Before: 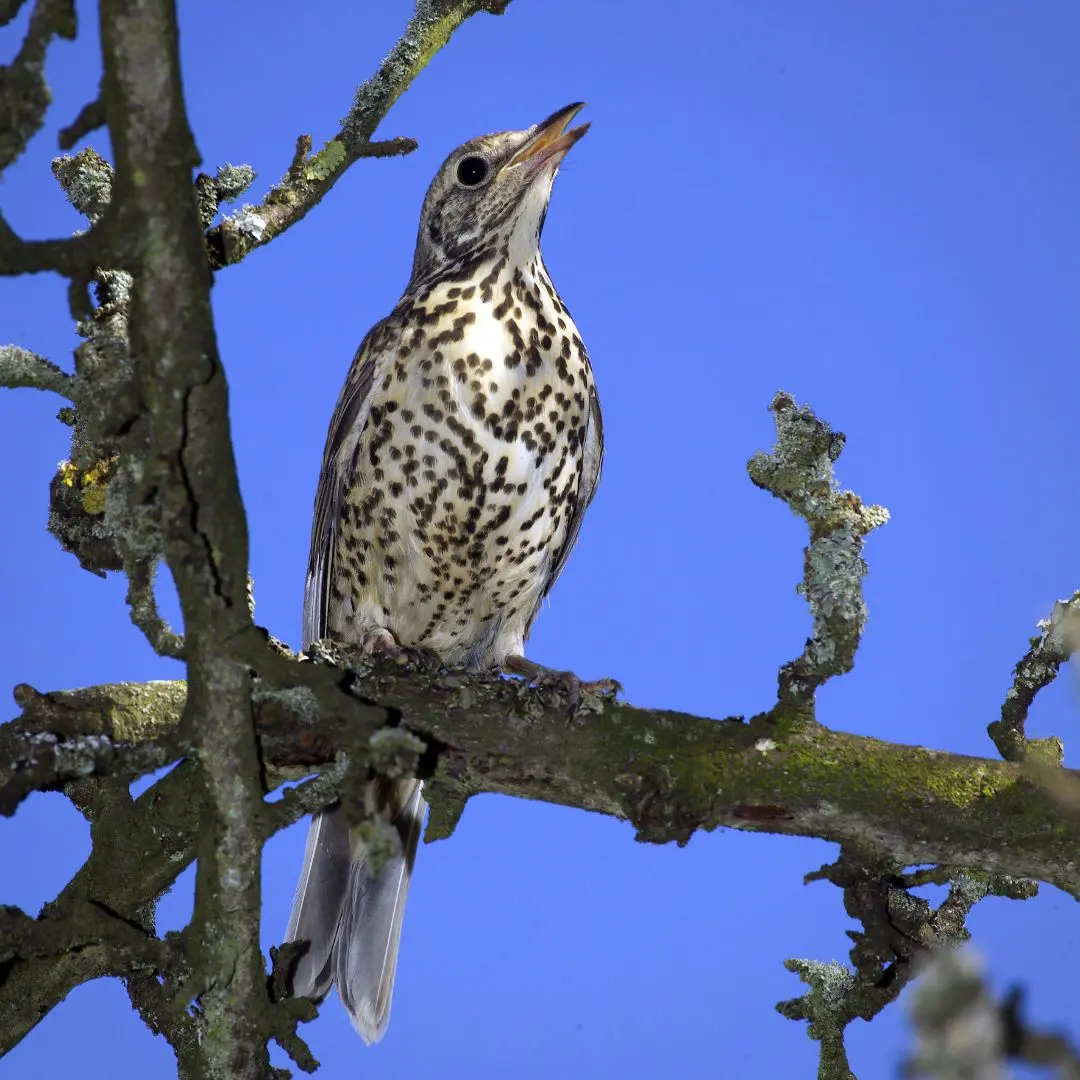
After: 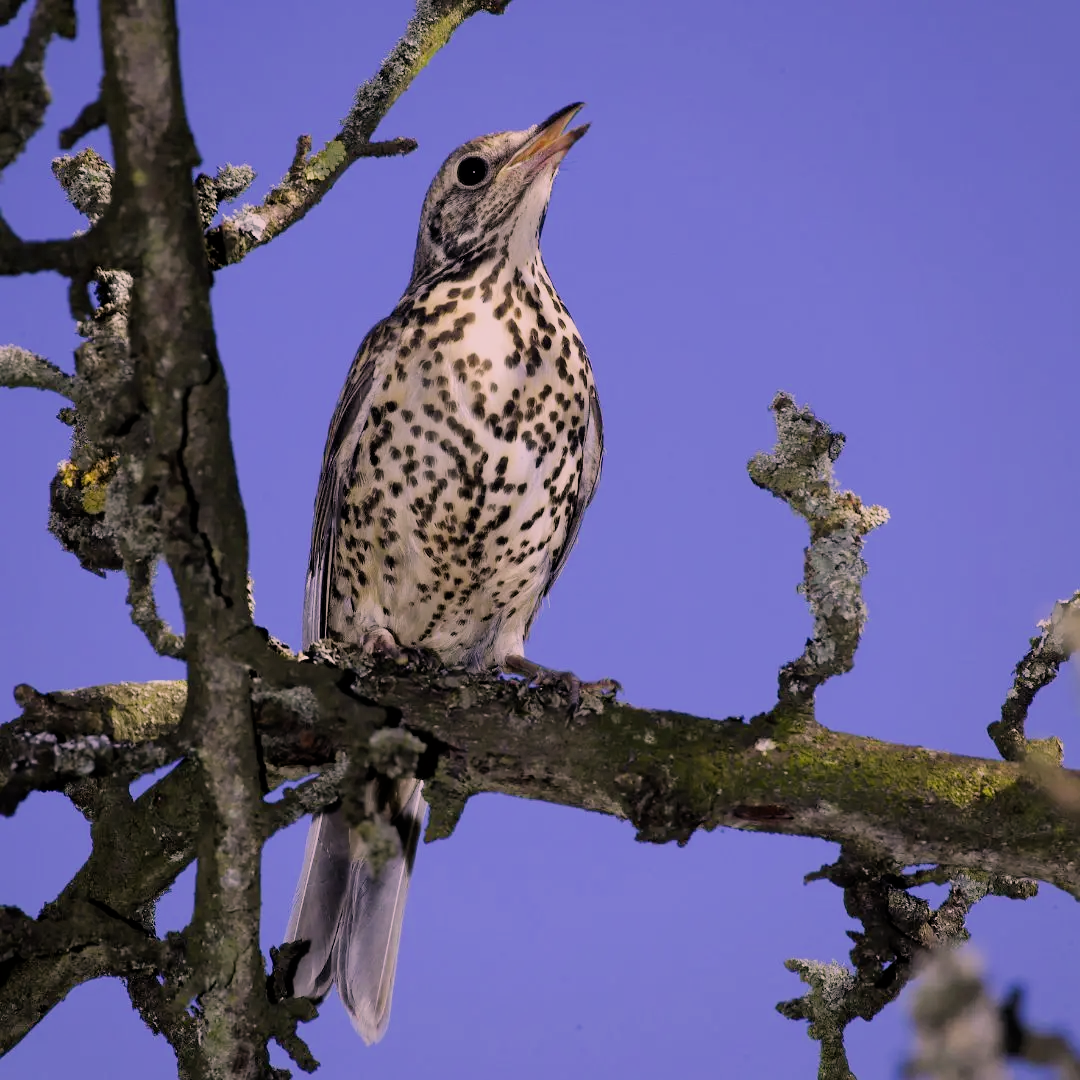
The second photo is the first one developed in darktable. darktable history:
filmic rgb: black relative exposure -6.68 EV, white relative exposure 4.56 EV, hardness 3.25
color correction: highlights a* 14.52, highlights b* 4.84
